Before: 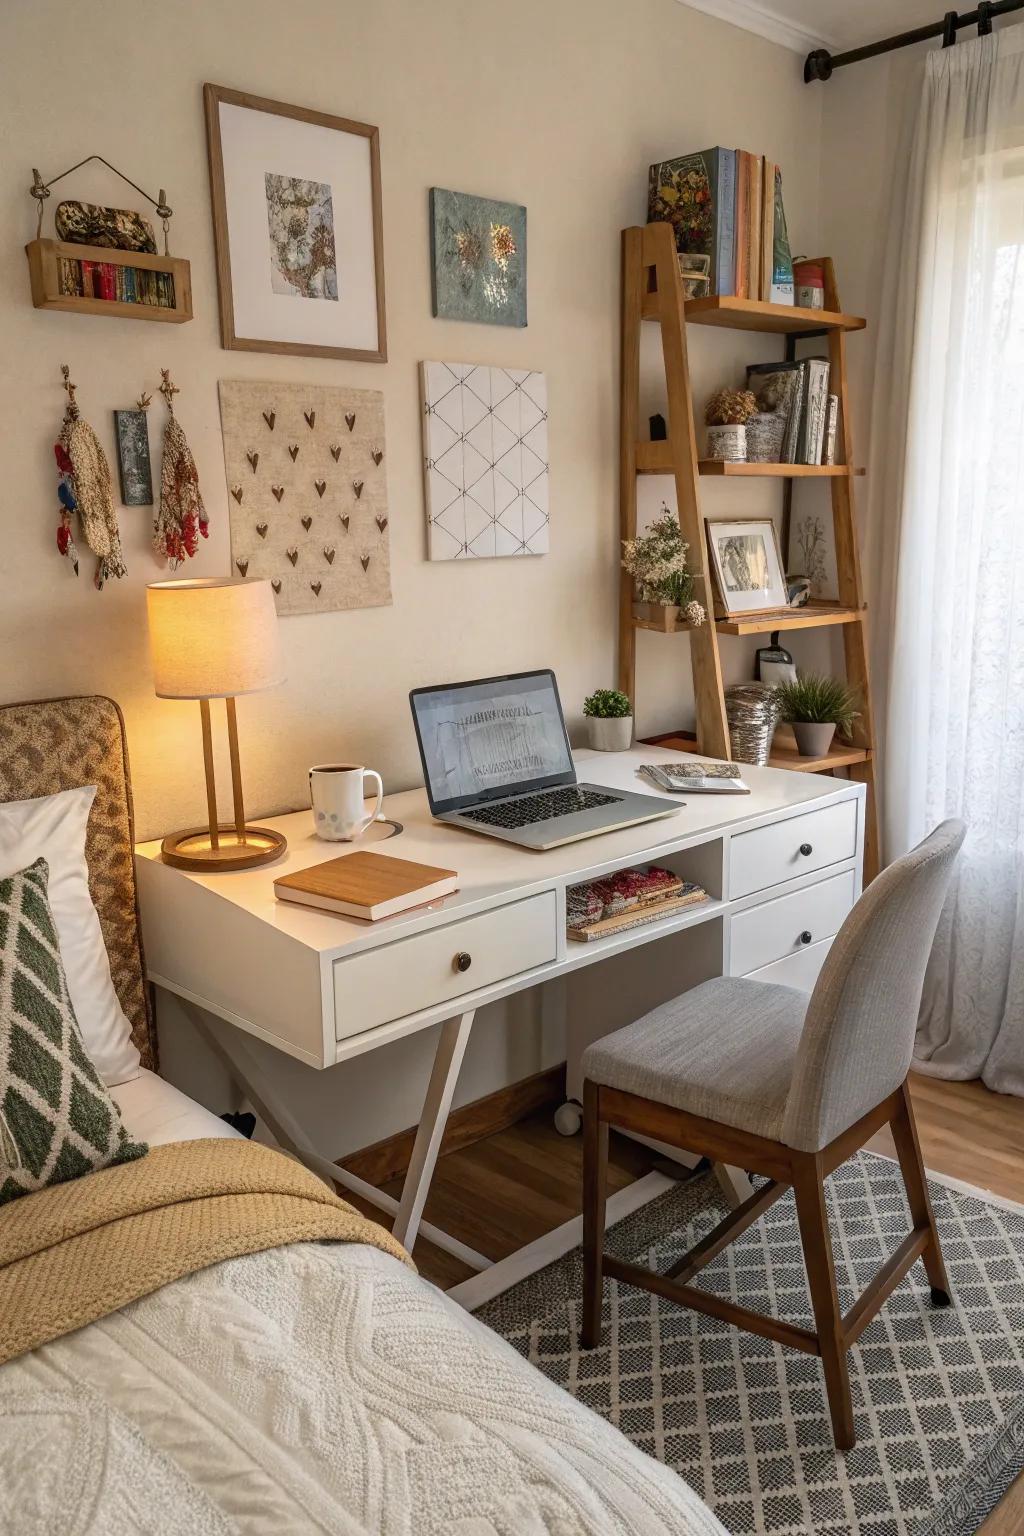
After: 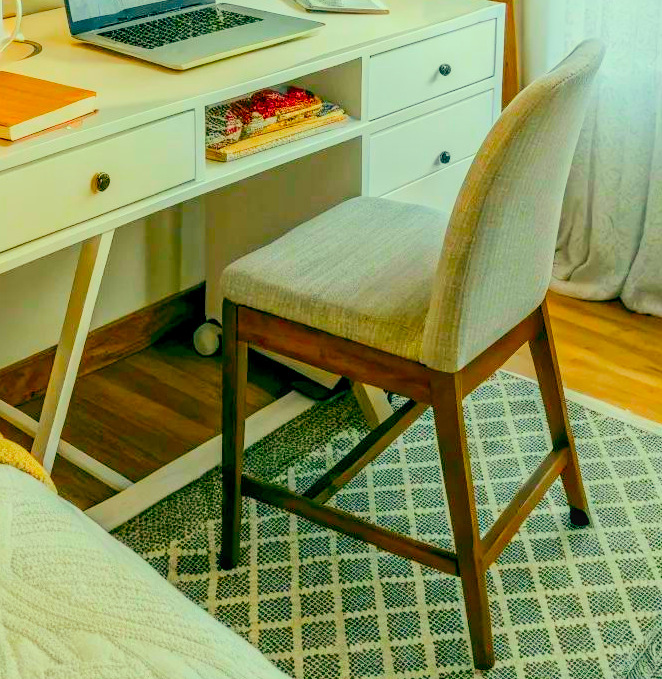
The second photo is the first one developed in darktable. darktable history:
crop and rotate: left 35.292%, top 50.828%, bottom 4.929%
color balance rgb: global offset › luminance -0.312%, global offset › chroma 0.118%, global offset › hue 167.92°, perceptual saturation grading › global saturation 39.522%, perceptual saturation grading › highlights -25.056%, perceptual saturation grading › mid-tones 34.874%, perceptual saturation grading › shadows 35.605%, contrast -29.57%
local contrast: on, module defaults
color correction: highlights a* -10.98, highlights b* 9.89, saturation 1.72
tone curve: curves: ch0 [(0, 0.026) (0.146, 0.158) (0.272, 0.34) (0.453, 0.627) (0.687, 0.829) (1, 1)], color space Lab, independent channels, preserve colors none
